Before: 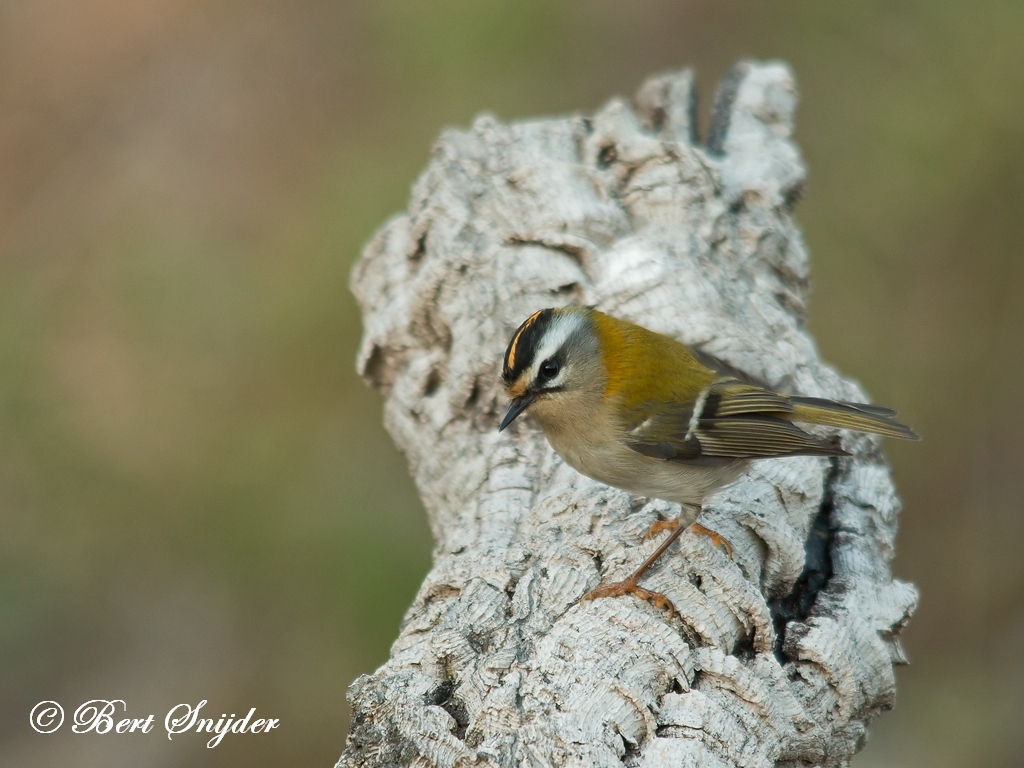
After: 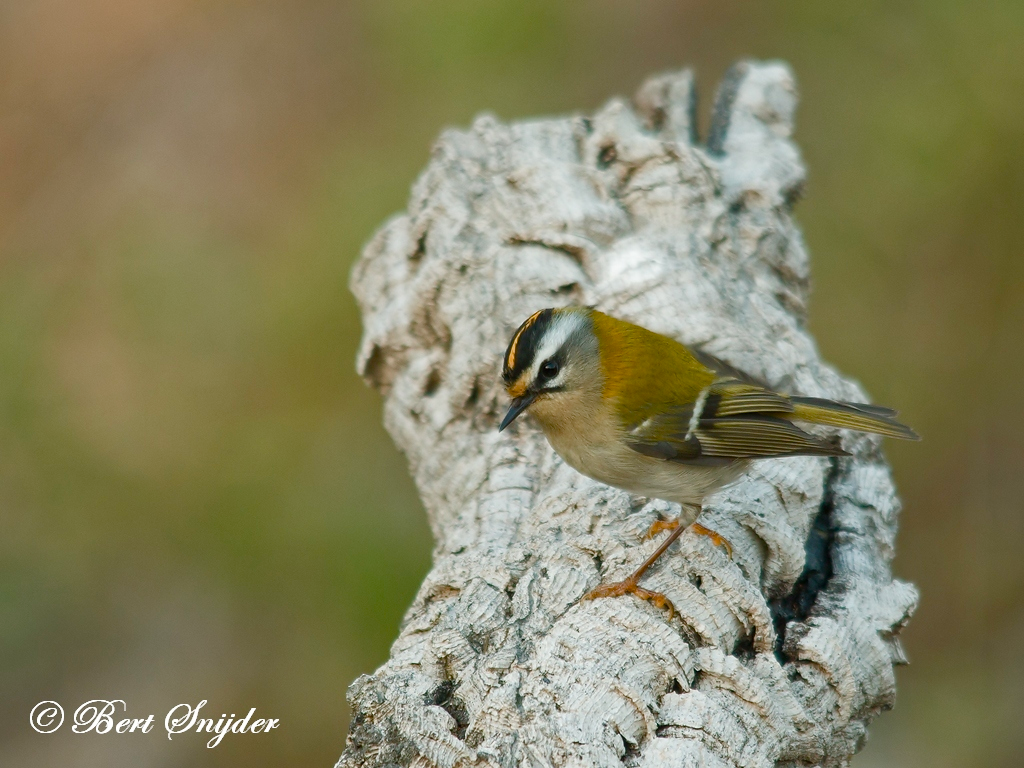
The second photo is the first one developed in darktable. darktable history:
color balance rgb: shadows lift › chroma 0.894%, shadows lift › hue 112.25°, perceptual saturation grading › global saturation 20%, perceptual saturation grading › highlights -25.215%, perceptual saturation grading › shadows 49.605%
